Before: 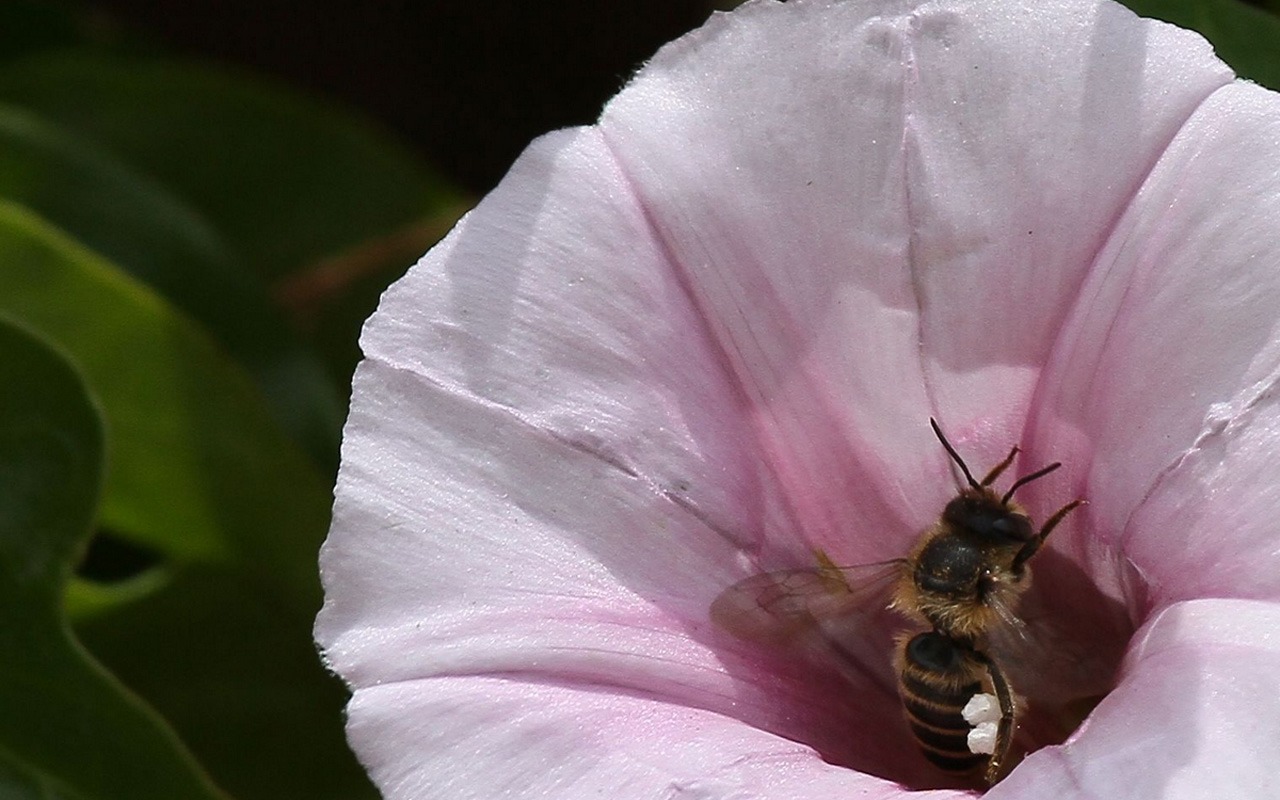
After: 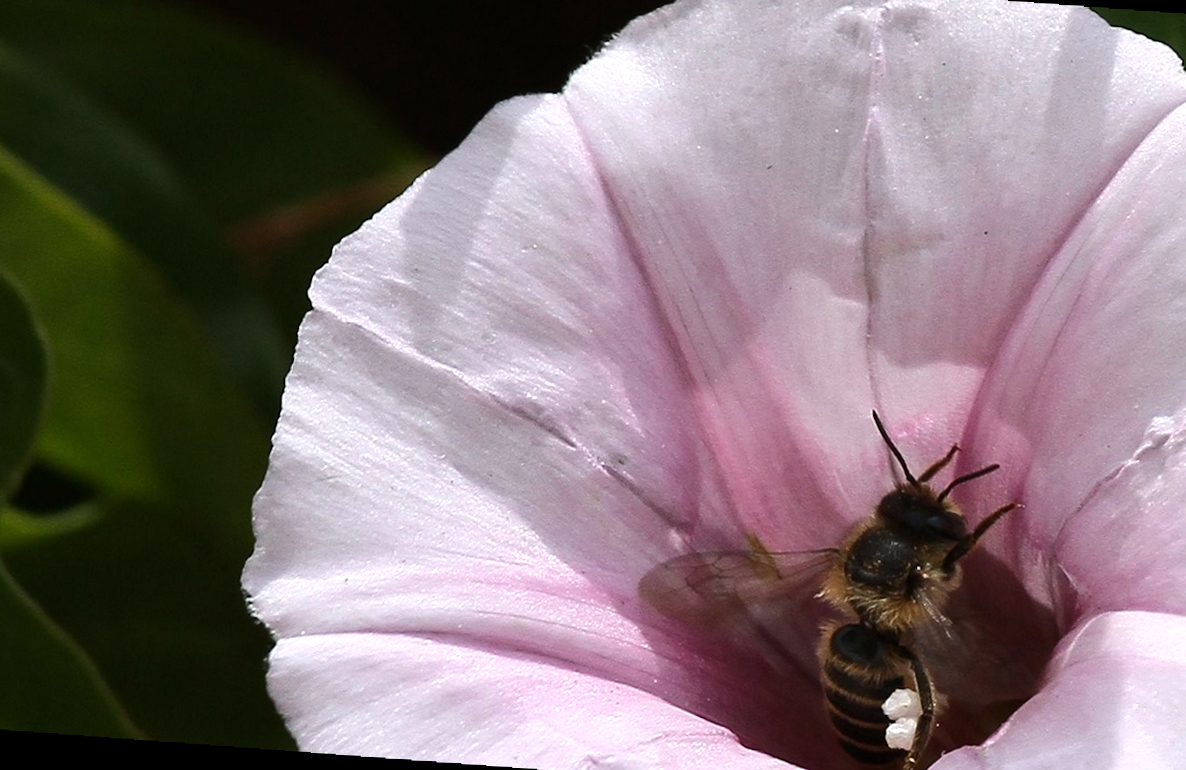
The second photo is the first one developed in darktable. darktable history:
crop and rotate: angle -1.96°, left 3.097%, top 4.154%, right 1.586%, bottom 0.529%
tone equalizer: -8 EV -0.417 EV, -7 EV -0.389 EV, -6 EV -0.333 EV, -5 EV -0.222 EV, -3 EV 0.222 EV, -2 EV 0.333 EV, -1 EV 0.389 EV, +0 EV 0.417 EV, edges refinement/feathering 500, mask exposure compensation -1.57 EV, preserve details no
rotate and perspective: rotation 2.27°, automatic cropping off
